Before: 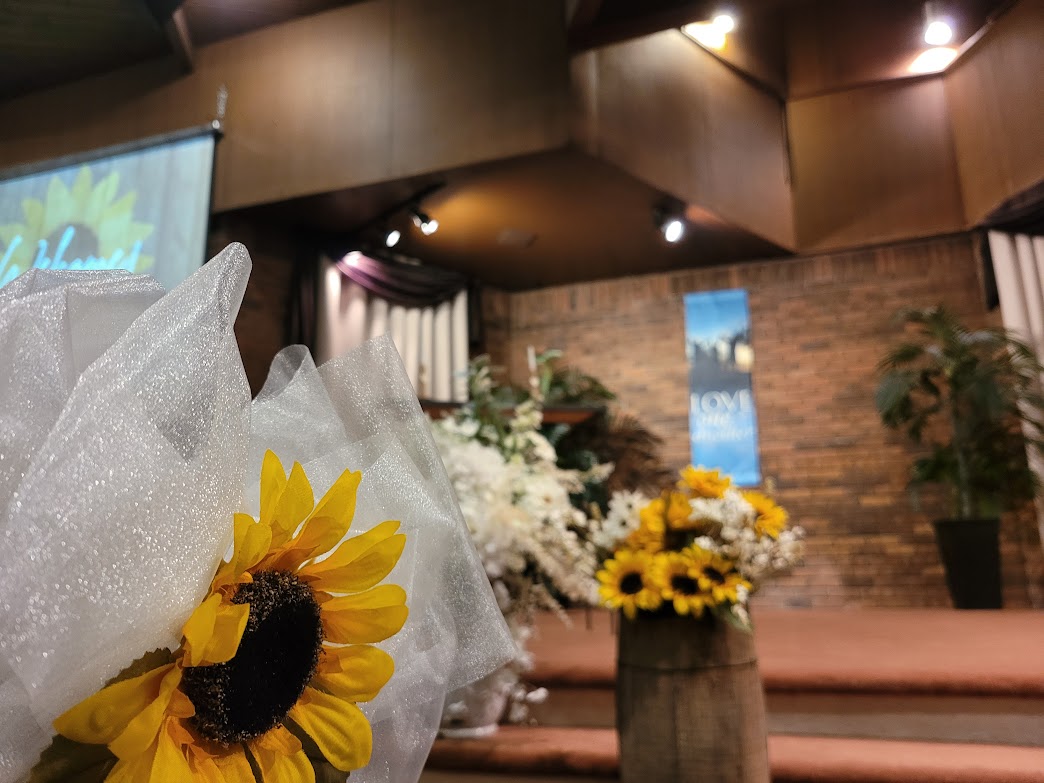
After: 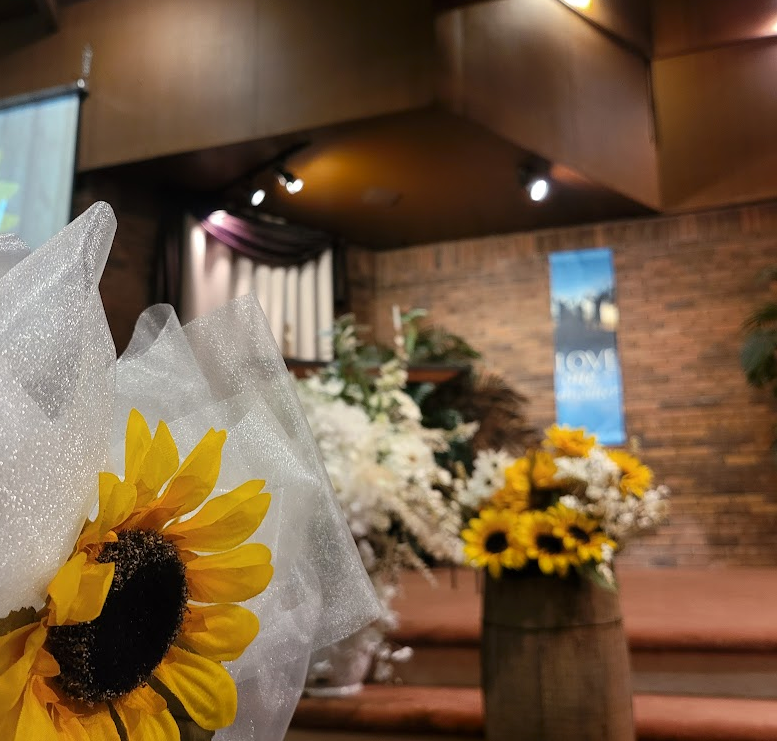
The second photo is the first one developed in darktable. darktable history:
shadows and highlights: shadows -70.44, highlights 33.93, soften with gaussian
crop and rotate: left 12.985%, top 5.252%, right 12.572%
